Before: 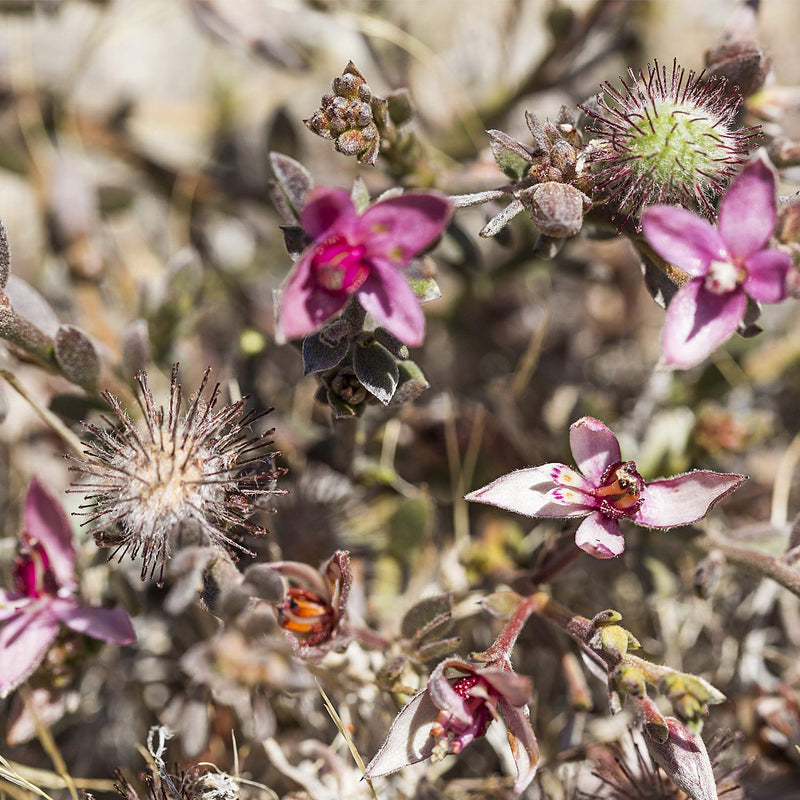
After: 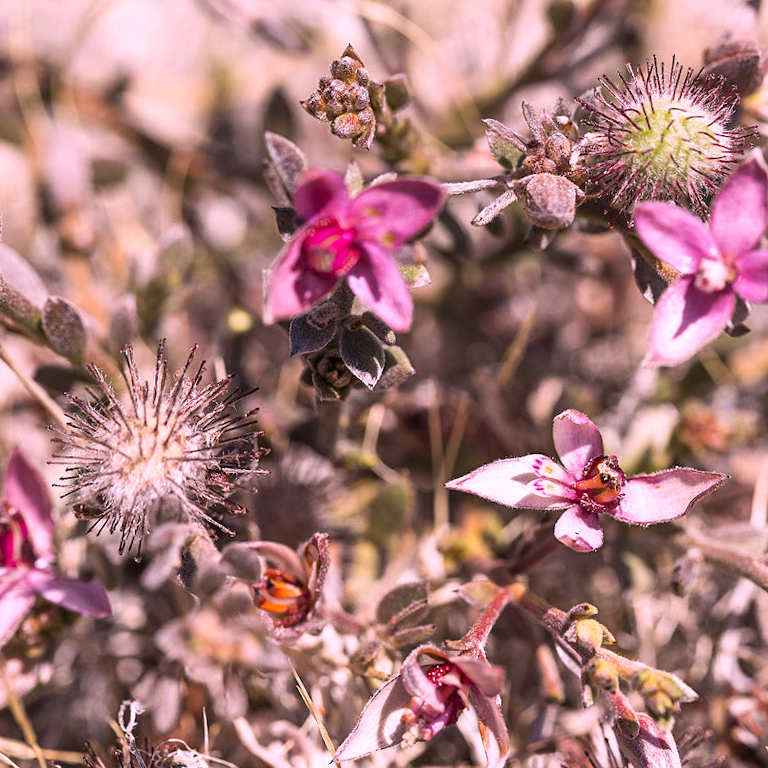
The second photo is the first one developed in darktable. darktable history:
white balance: red 1.188, blue 1.11
crop and rotate: angle -2.38°
